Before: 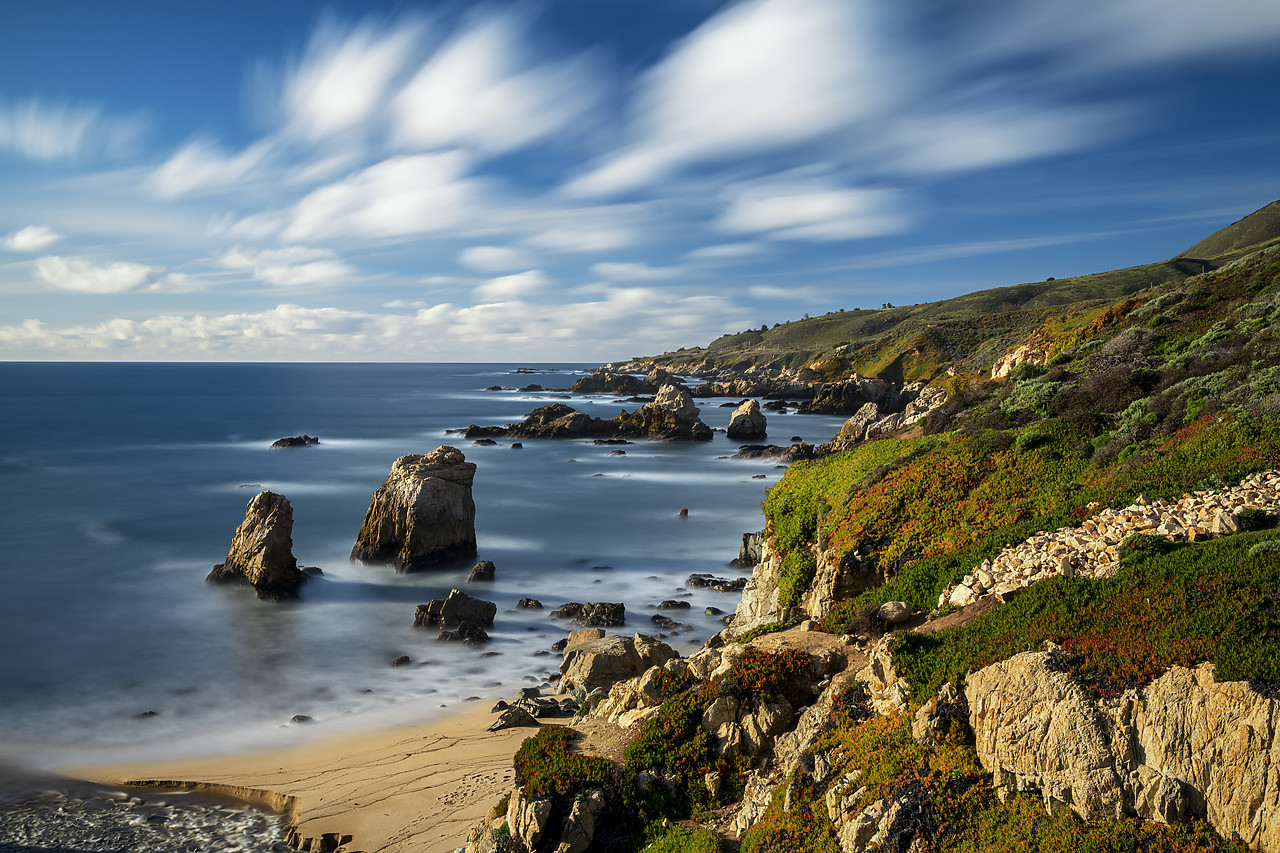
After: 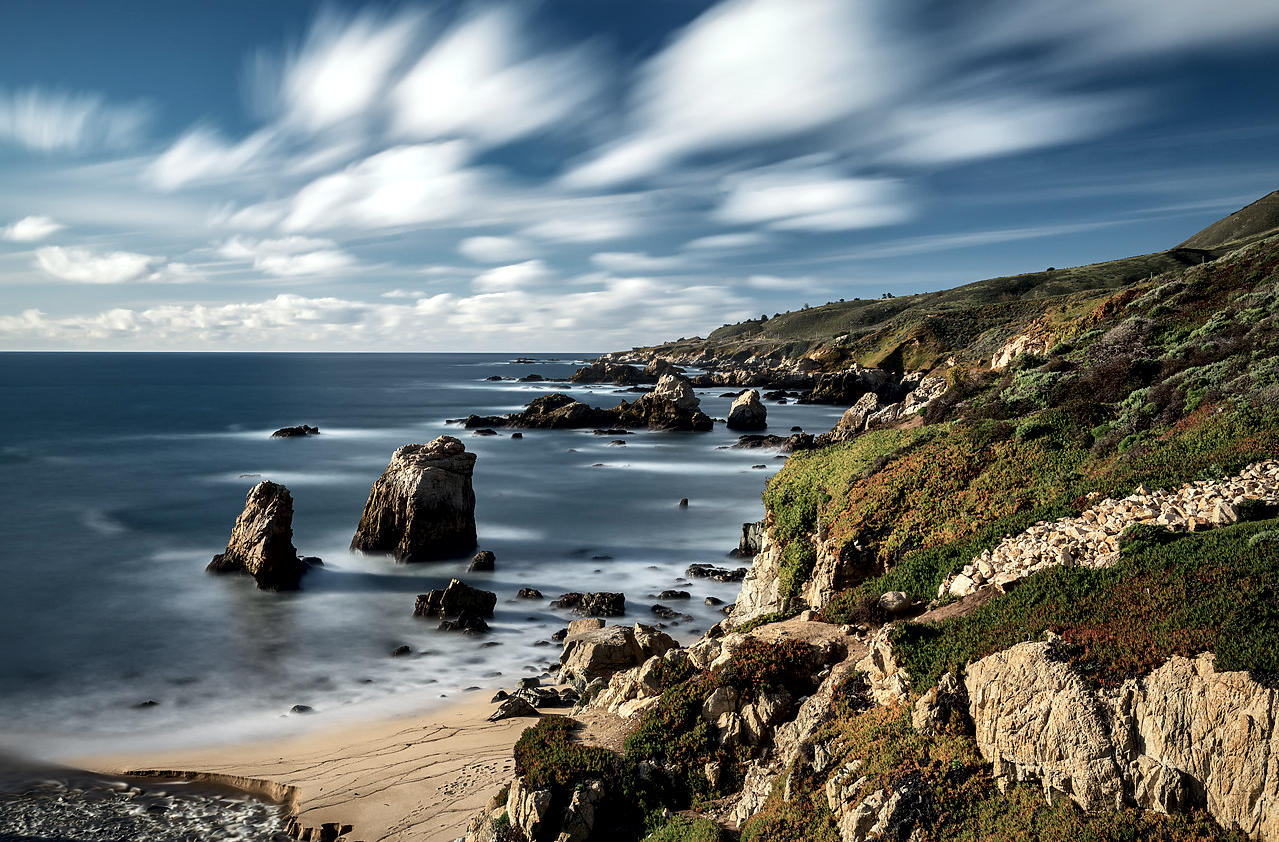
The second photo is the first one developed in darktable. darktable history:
crop: top 1.209%, right 0.046%
contrast brightness saturation: contrast 0.098, saturation -0.371
local contrast: mode bilateral grid, contrast 24, coarseness 61, detail 151%, midtone range 0.2
